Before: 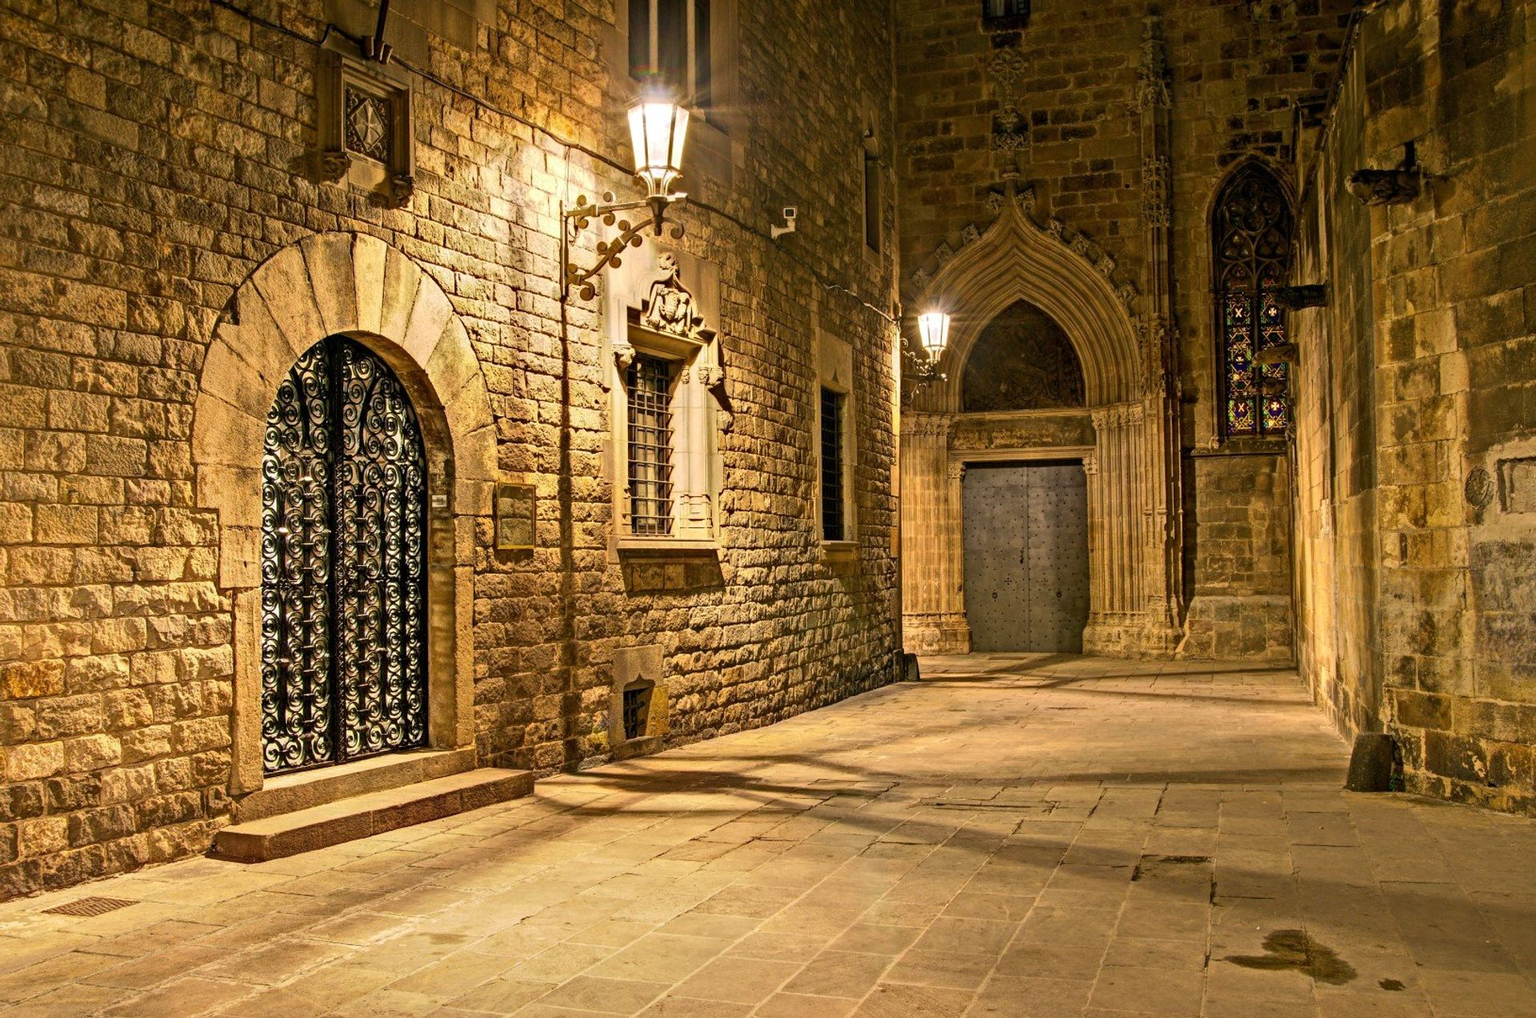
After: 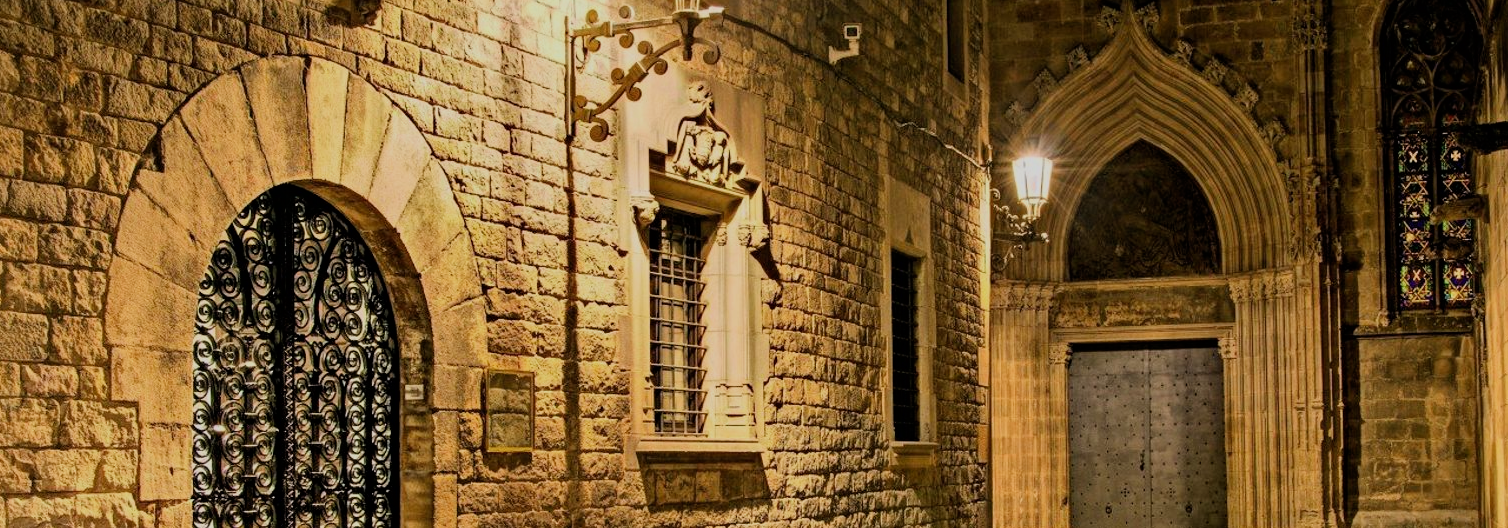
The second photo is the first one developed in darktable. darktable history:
filmic rgb: black relative exposure -7.48 EV, white relative exposure 4.83 EV, hardness 3.4, color science v6 (2022)
crop: left 7.036%, top 18.398%, right 14.379%, bottom 40.043%
